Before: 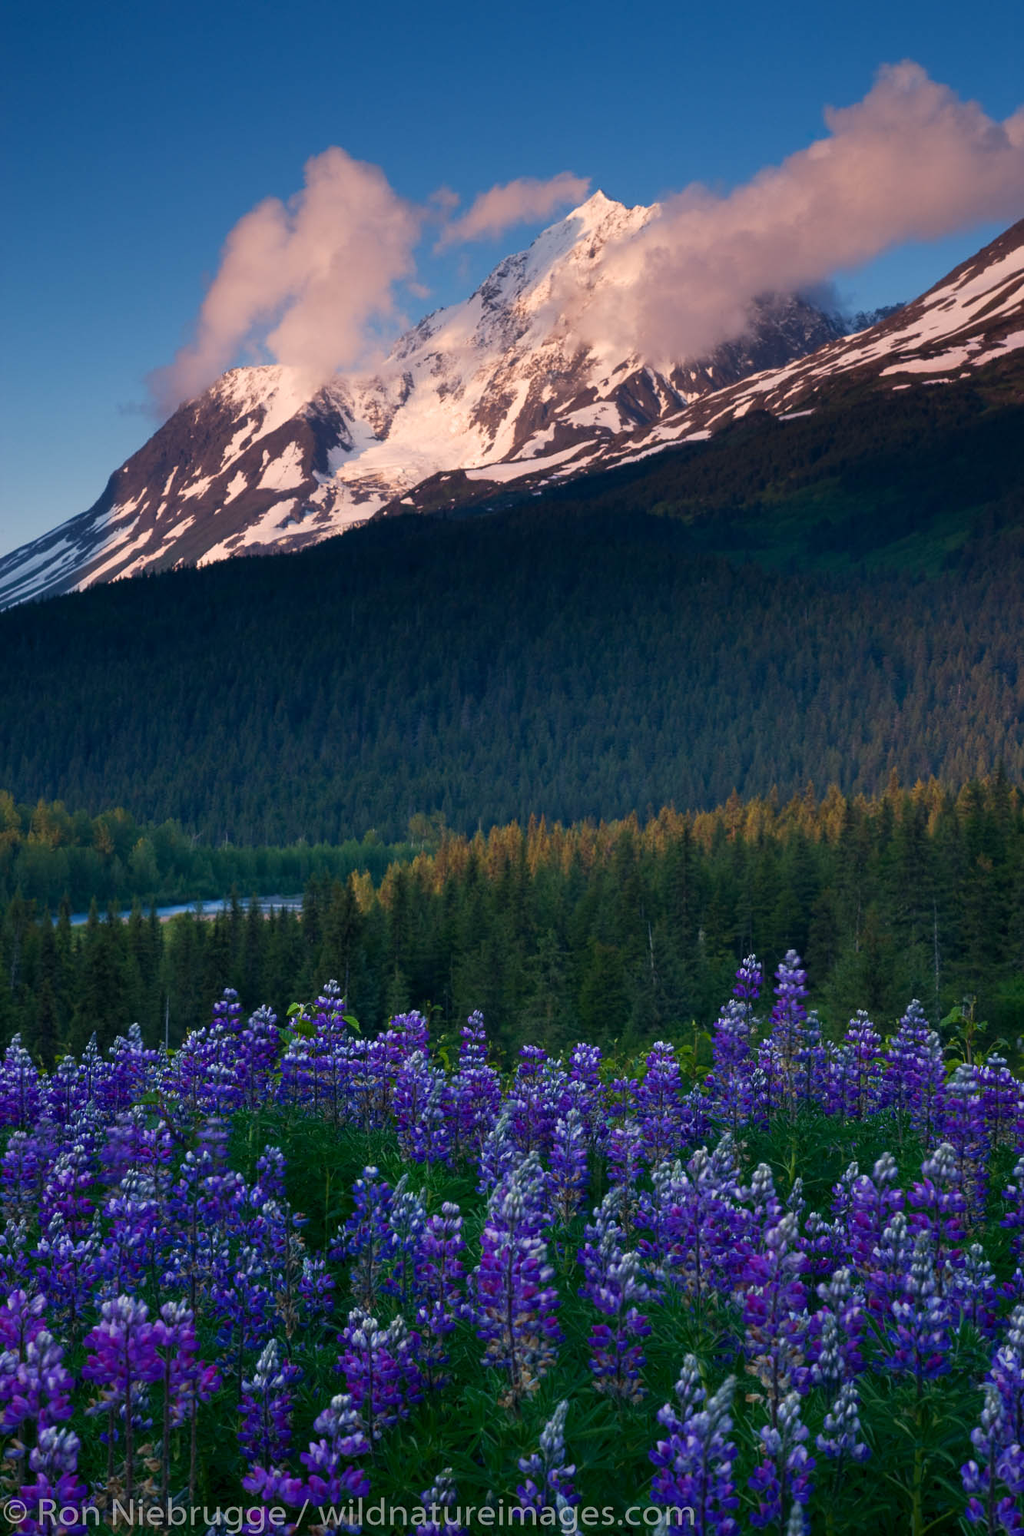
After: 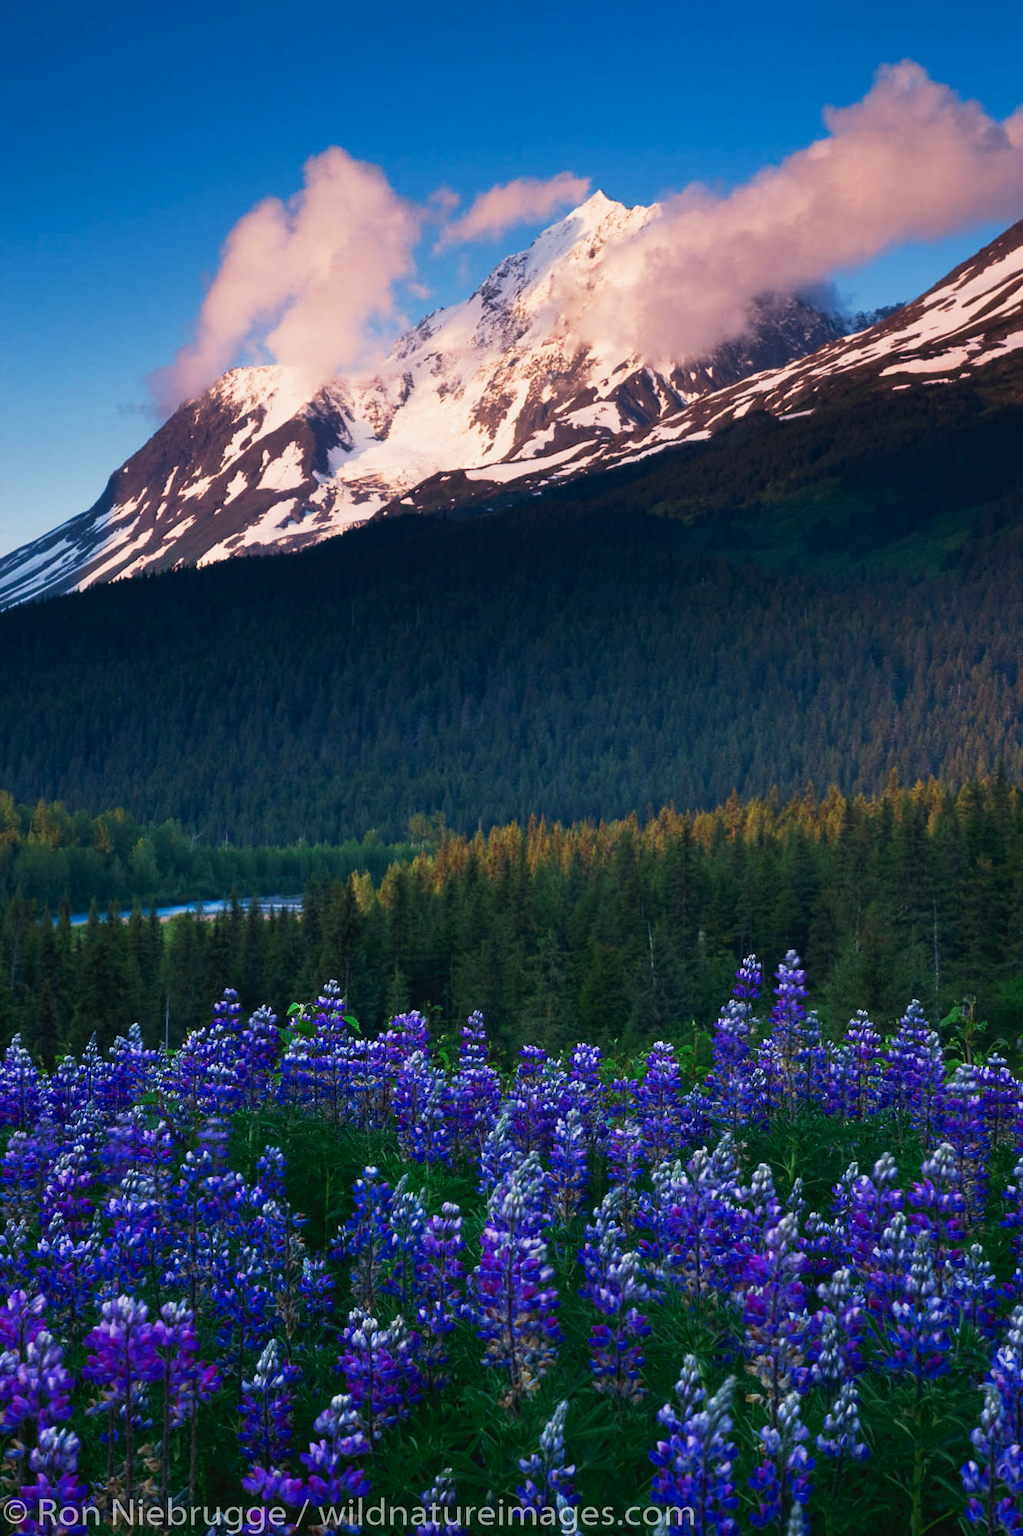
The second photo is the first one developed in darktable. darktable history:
tone curve: curves: ch0 [(0, 0.03) (0.037, 0.045) (0.123, 0.123) (0.19, 0.186) (0.277, 0.279) (0.474, 0.517) (0.584, 0.664) (0.678, 0.777) (0.875, 0.92) (1, 0.965)]; ch1 [(0, 0) (0.243, 0.245) (0.402, 0.41) (0.493, 0.487) (0.508, 0.503) (0.531, 0.532) (0.551, 0.556) (0.637, 0.671) (0.694, 0.732) (1, 1)]; ch2 [(0, 0) (0.249, 0.216) (0.356, 0.329) (0.424, 0.442) (0.476, 0.477) (0.498, 0.503) (0.517, 0.524) (0.532, 0.547) (0.562, 0.576) (0.614, 0.644) (0.706, 0.748) (0.808, 0.809) (0.991, 0.968)], preserve colors none
color zones: curves: ch2 [(0, 0.5) (0.143, 0.517) (0.286, 0.571) (0.429, 0.522) (0.571, 0.5) (0.714, 0.5) (0.857, 0.5) (1, 0.5)]
